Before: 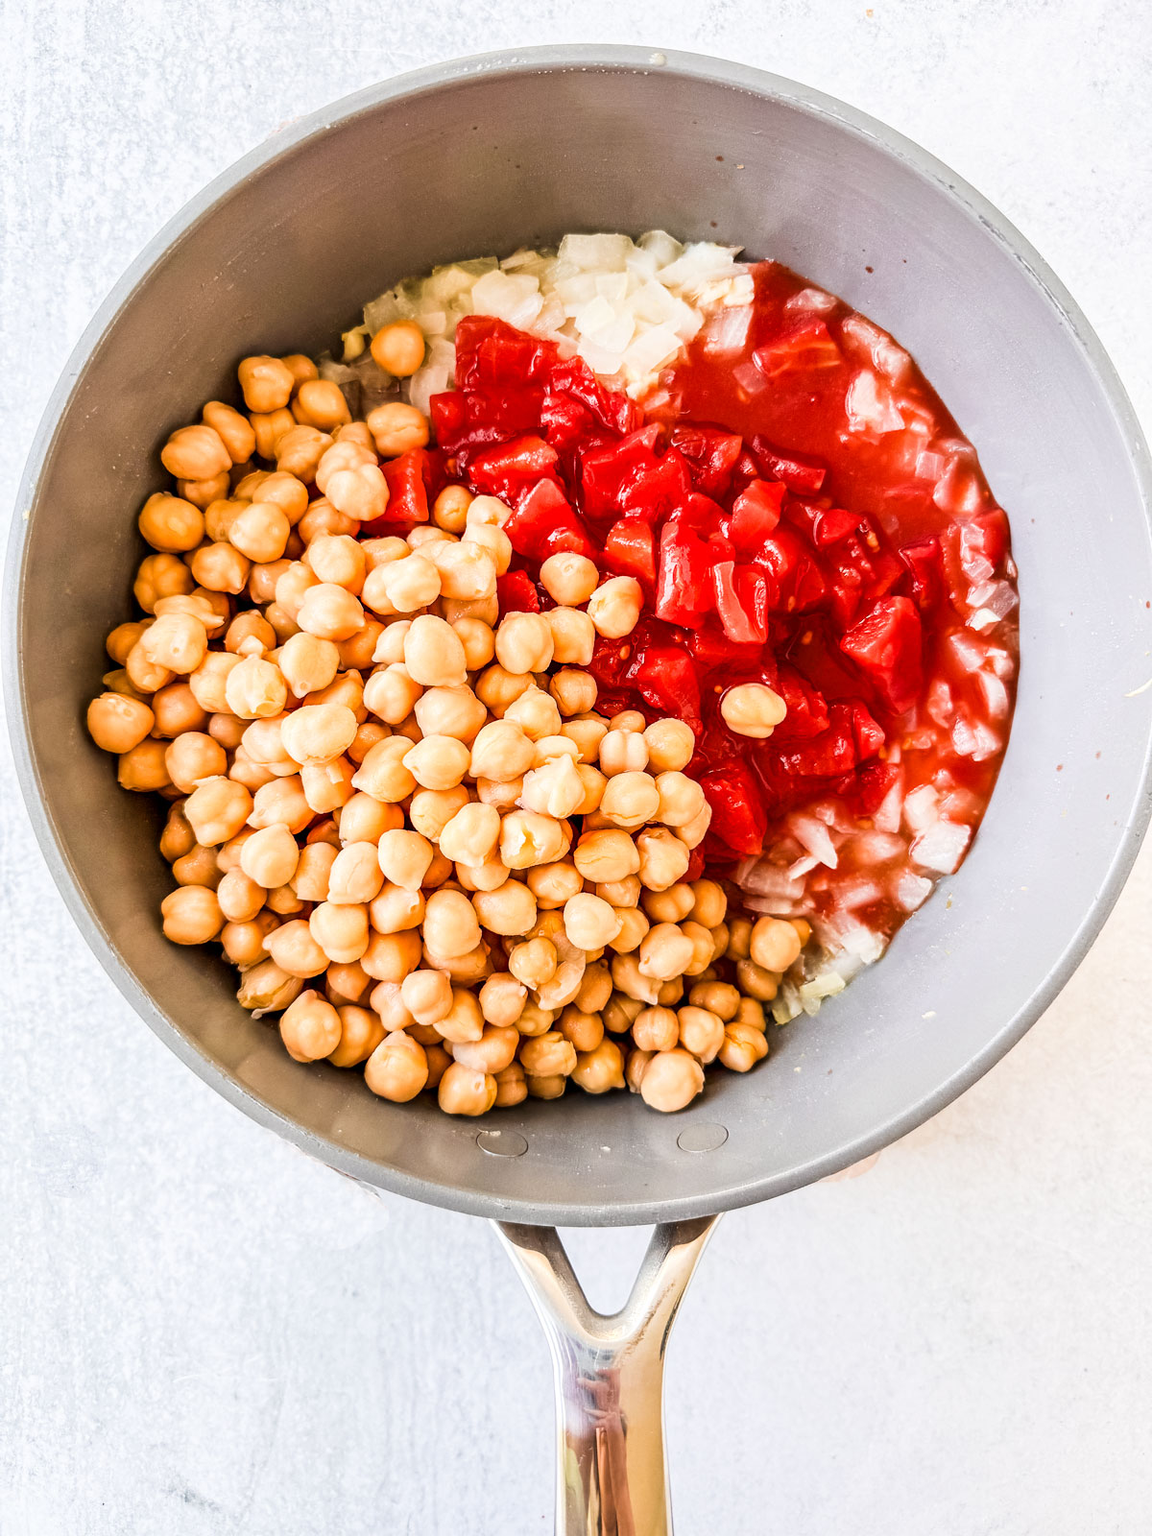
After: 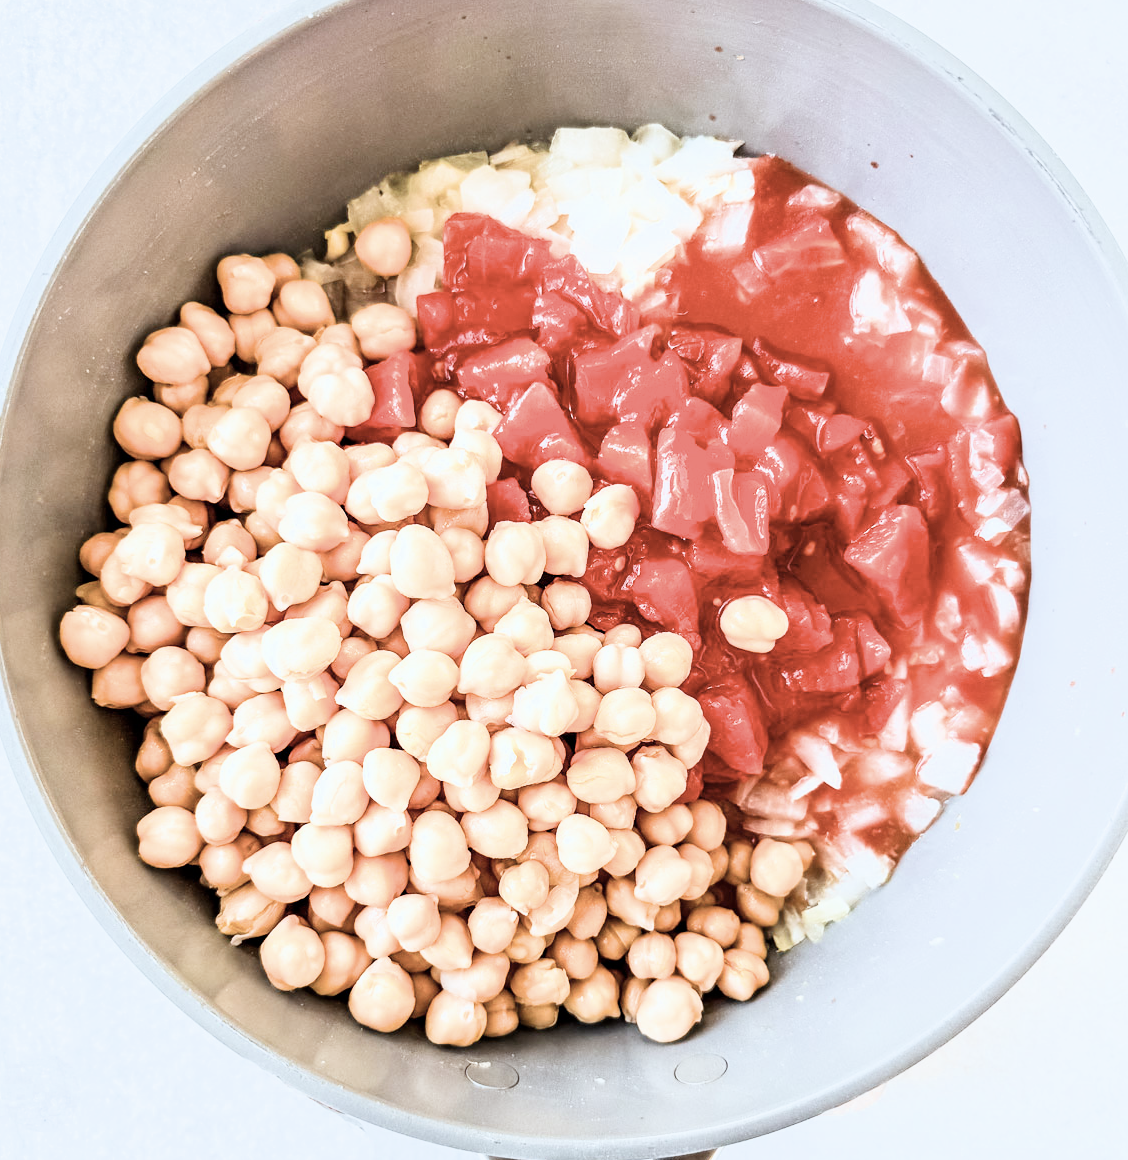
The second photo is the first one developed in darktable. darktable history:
color calibration: illuminant F (fluorescent), F source F9 (Cool White Deluxe 4150 K) – high CRI, x 0.374, y 0.373, temperature 4149.28 K
filmic rgb: black relative exposure -8.17 EV, white relative exposure 3.77 EV, hardness 4.43
exposure: black level correction 0, exposure 1.104 EV, compensate exposure bias true, compensate highlight preservation false
crop: left 2.635%, top 7.287%, right 3.314%, bottom 20.204%
contrast brightness saturation: contrast 0.105, saturation -0.302
